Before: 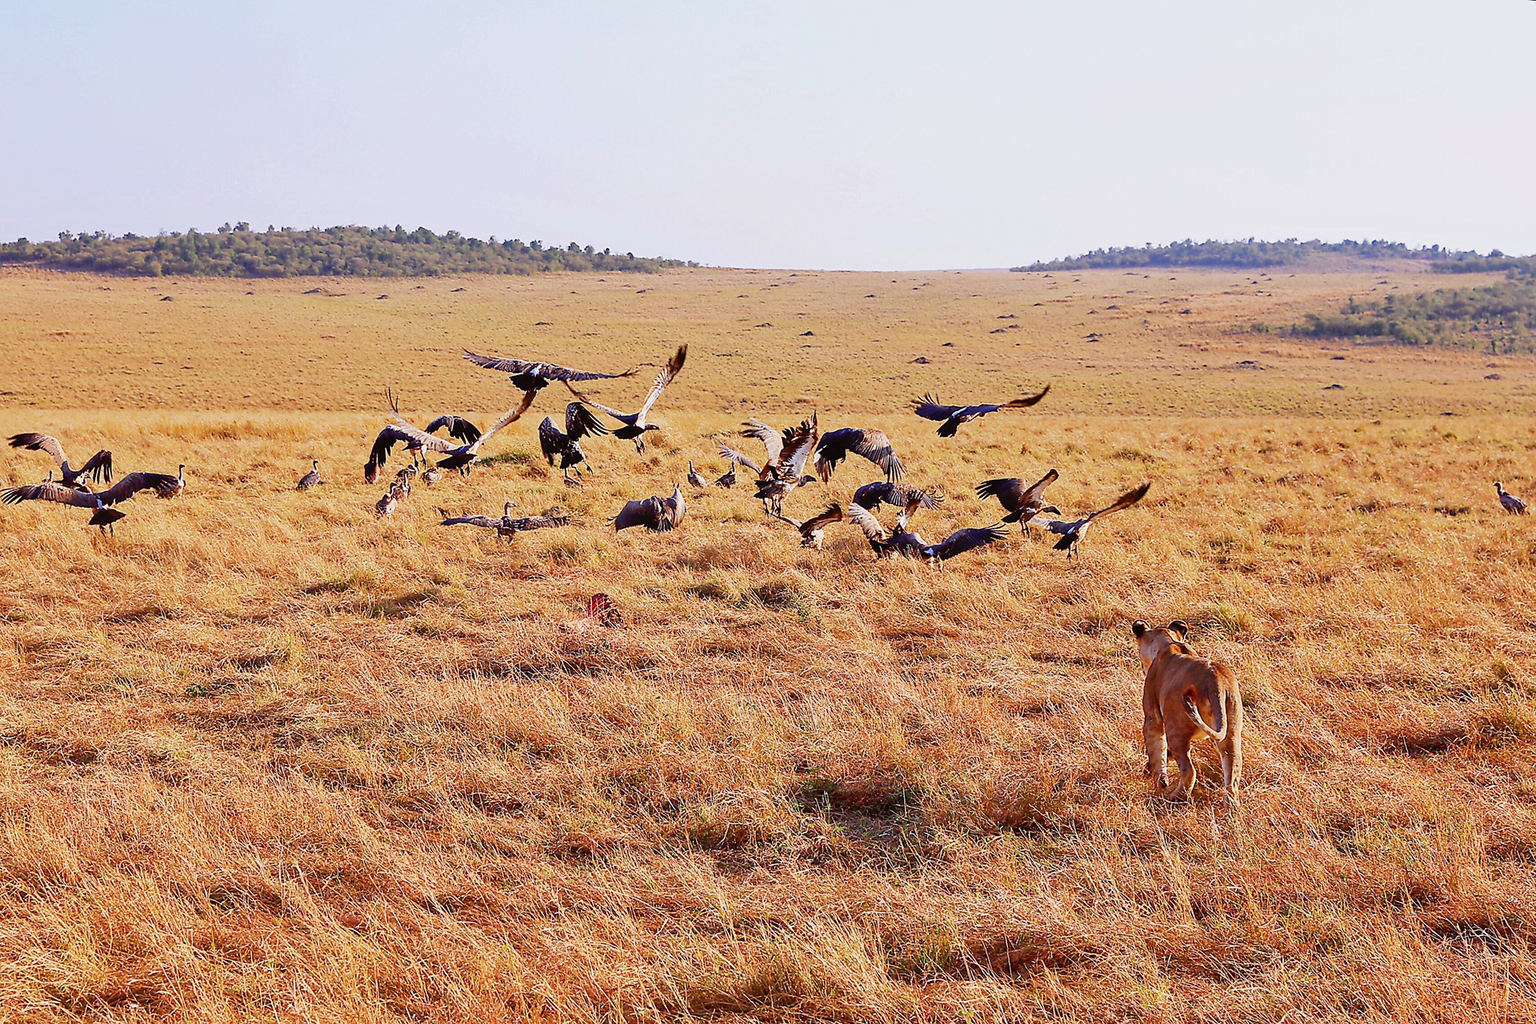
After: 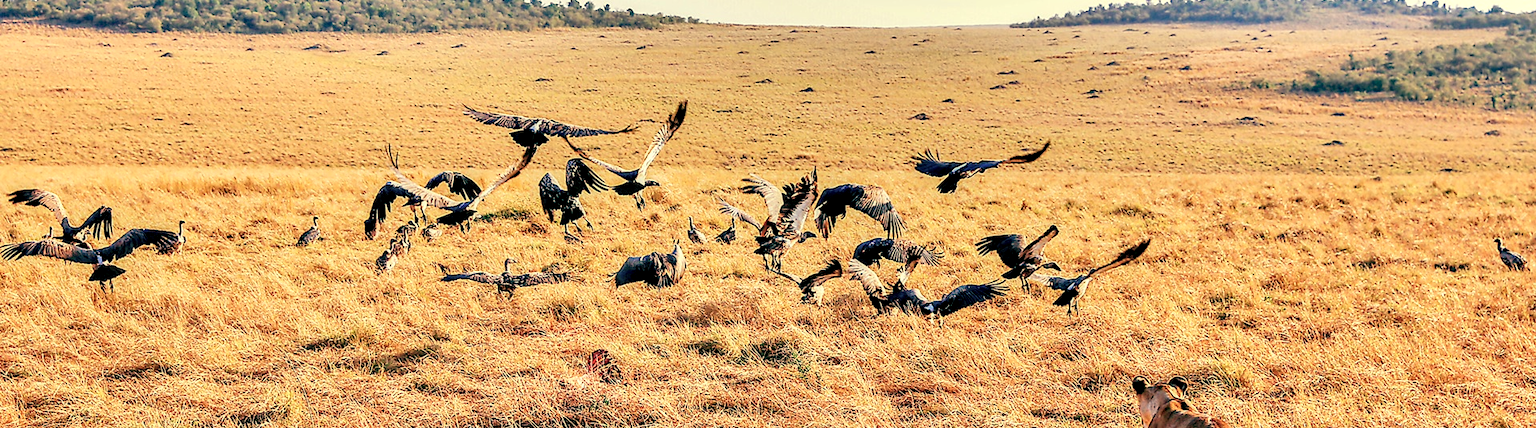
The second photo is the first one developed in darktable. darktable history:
local contrast: highlights 60%, shadows 60%, detail 160%
color balance: mode lift, gamma, gain (sRGB), lift [1, 0.69, 1, 1], gamma [1, 1.482, 1, 1], gain [1, 1, 1, 0.802]
crop and rotate: top 23.84%, bottom 34.294%
global tonemap: drago (0.7, 100)
white balance: red 1.004, blue 1.024
contrast equalizer: octaves 7, y [[0.6 ×6], [0.55 ×6], [0 ×6], [0 ×6], [0 ×6]], mix 0.15
shadows and highlights: shadows 22.7, highlights -48.71, soften with gaussian
